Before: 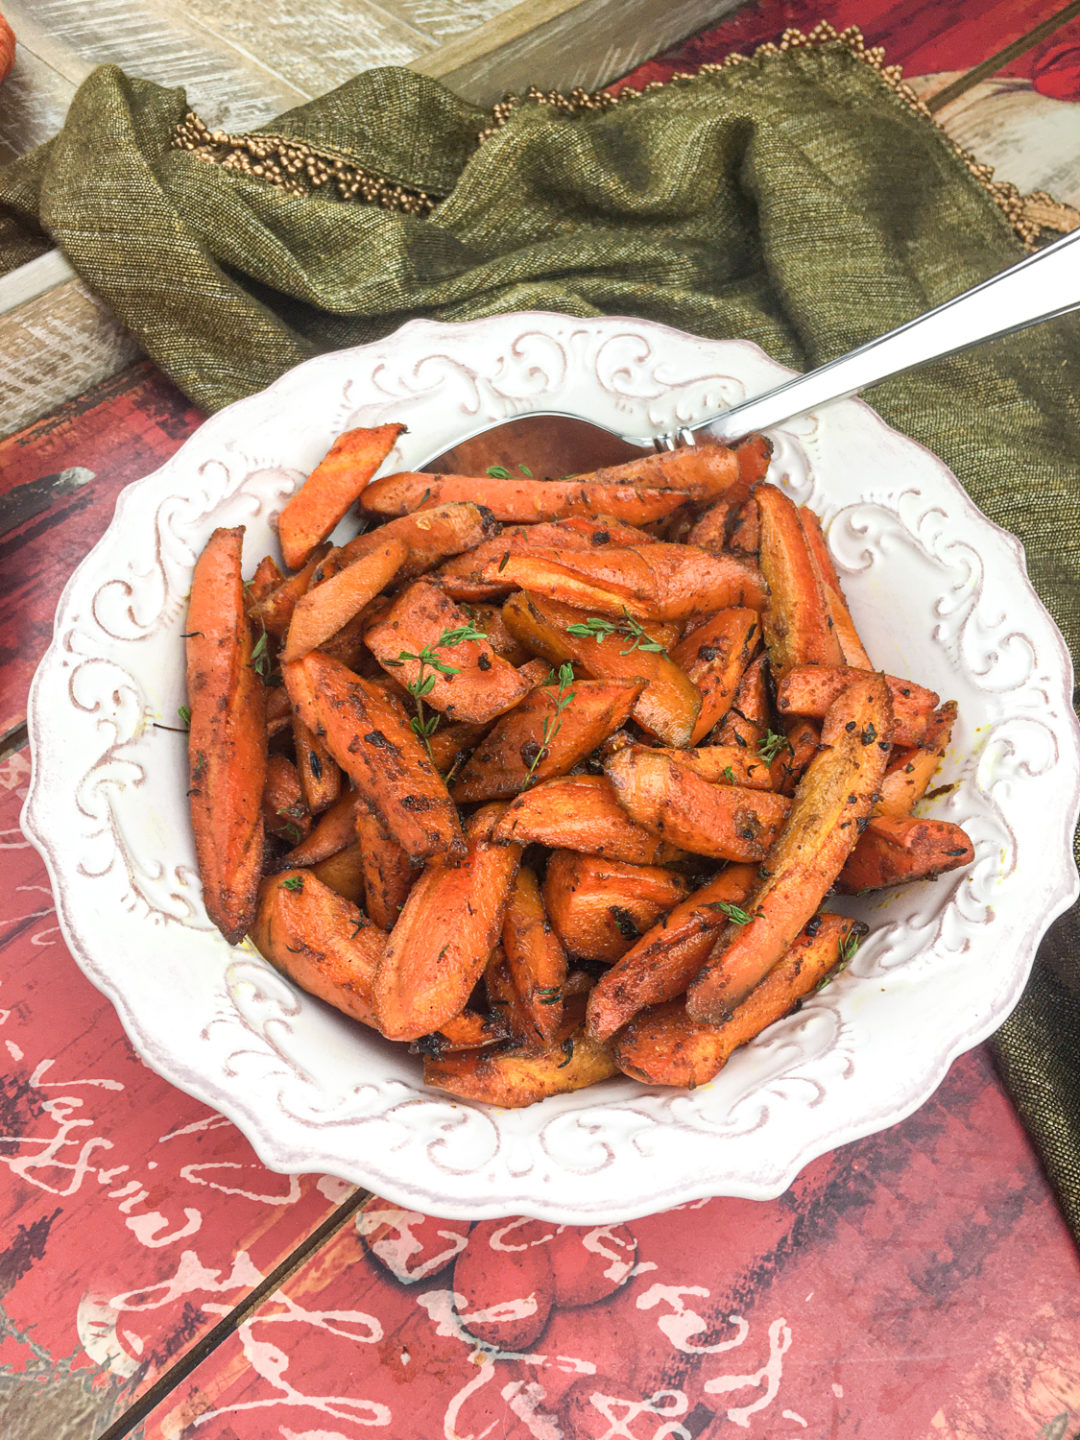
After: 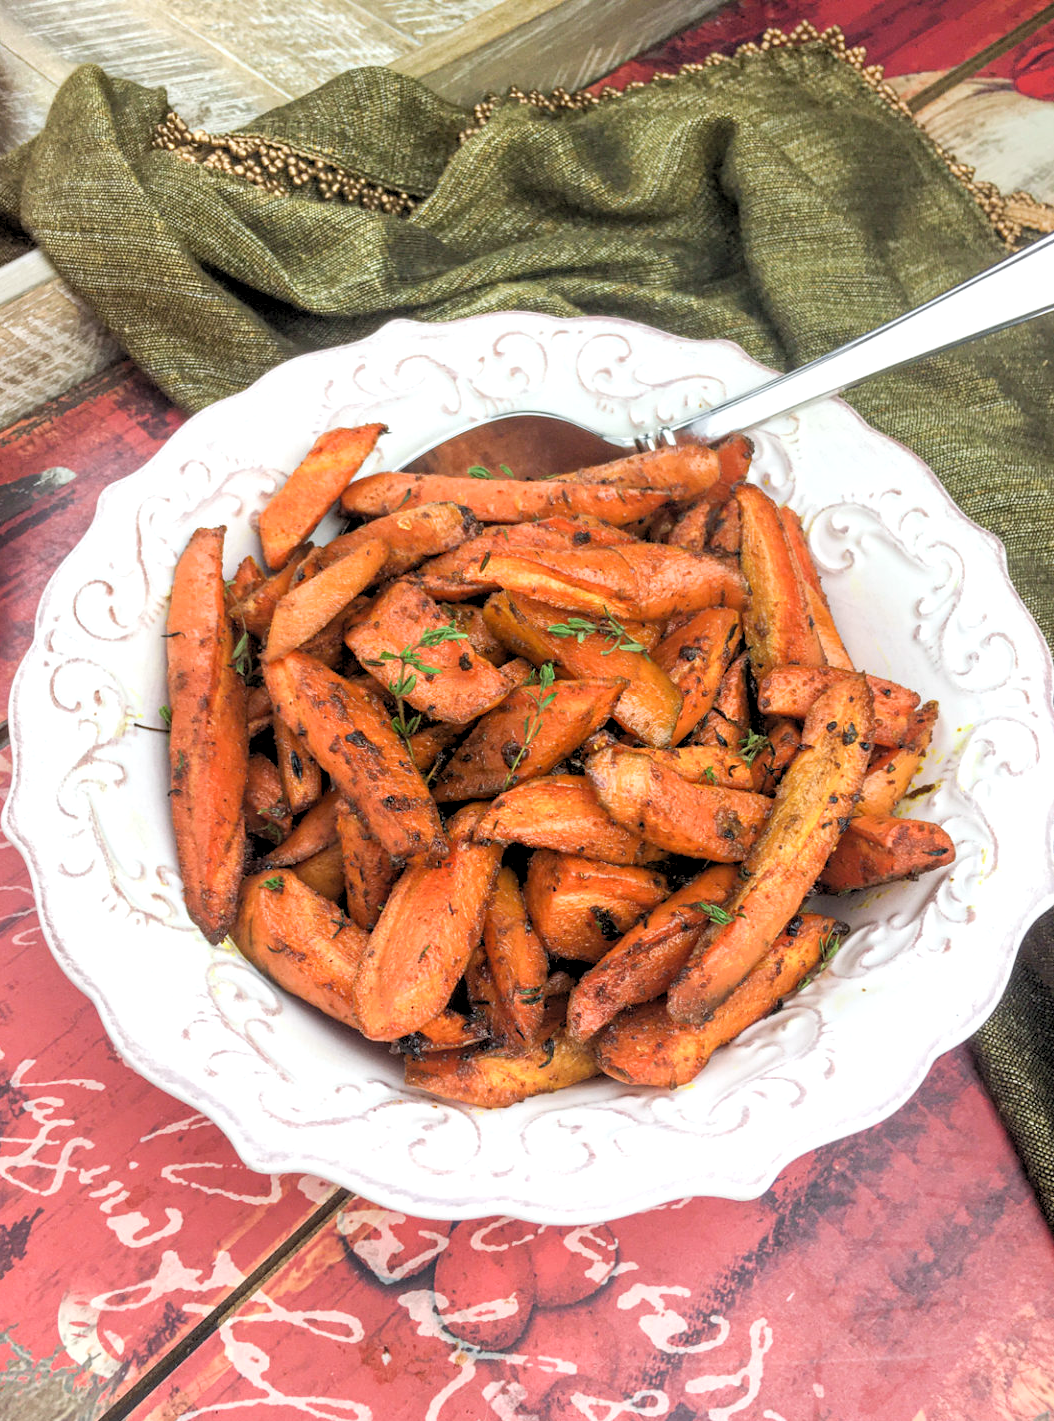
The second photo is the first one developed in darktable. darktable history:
crop and rotate: left 1.774%, right 0.633%, bottom 1.28%
rgb levels: levels [[0.013, 0.434, 0.89], [0, 0.5, 1], [0, 0.5, 1]]
white balance: red 0.982, blue 1.018
